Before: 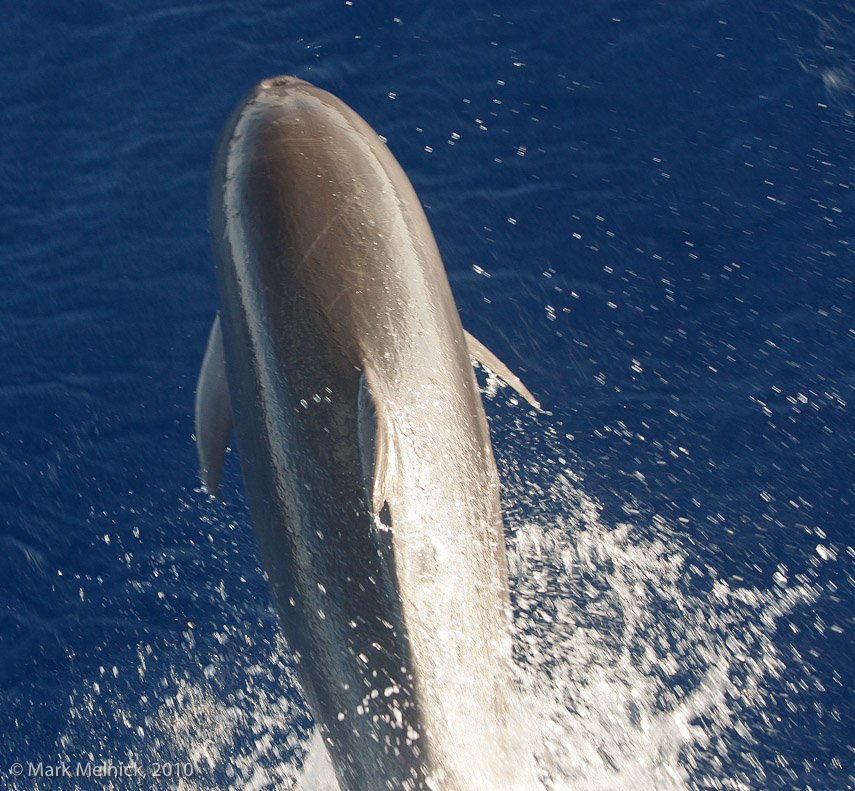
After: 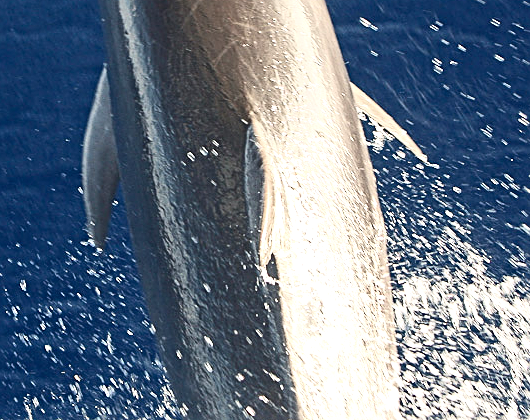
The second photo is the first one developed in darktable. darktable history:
crop: left 13.312%, top 31.28%, right 24.627%, bottom 15.582%
exposure: exposure 0.566 EV, compensate highlight preservation false
sharpen: on, module defaults
contrast brightness saturation: contrast 0.24, brightness 0.09
contrast equalizer: y [[0.5, 0.501, 0.525, 0.597, 0.58, 0.514], [0.5 ×6], [0.5 ×6], [0 ×6], [0 ×6]]
